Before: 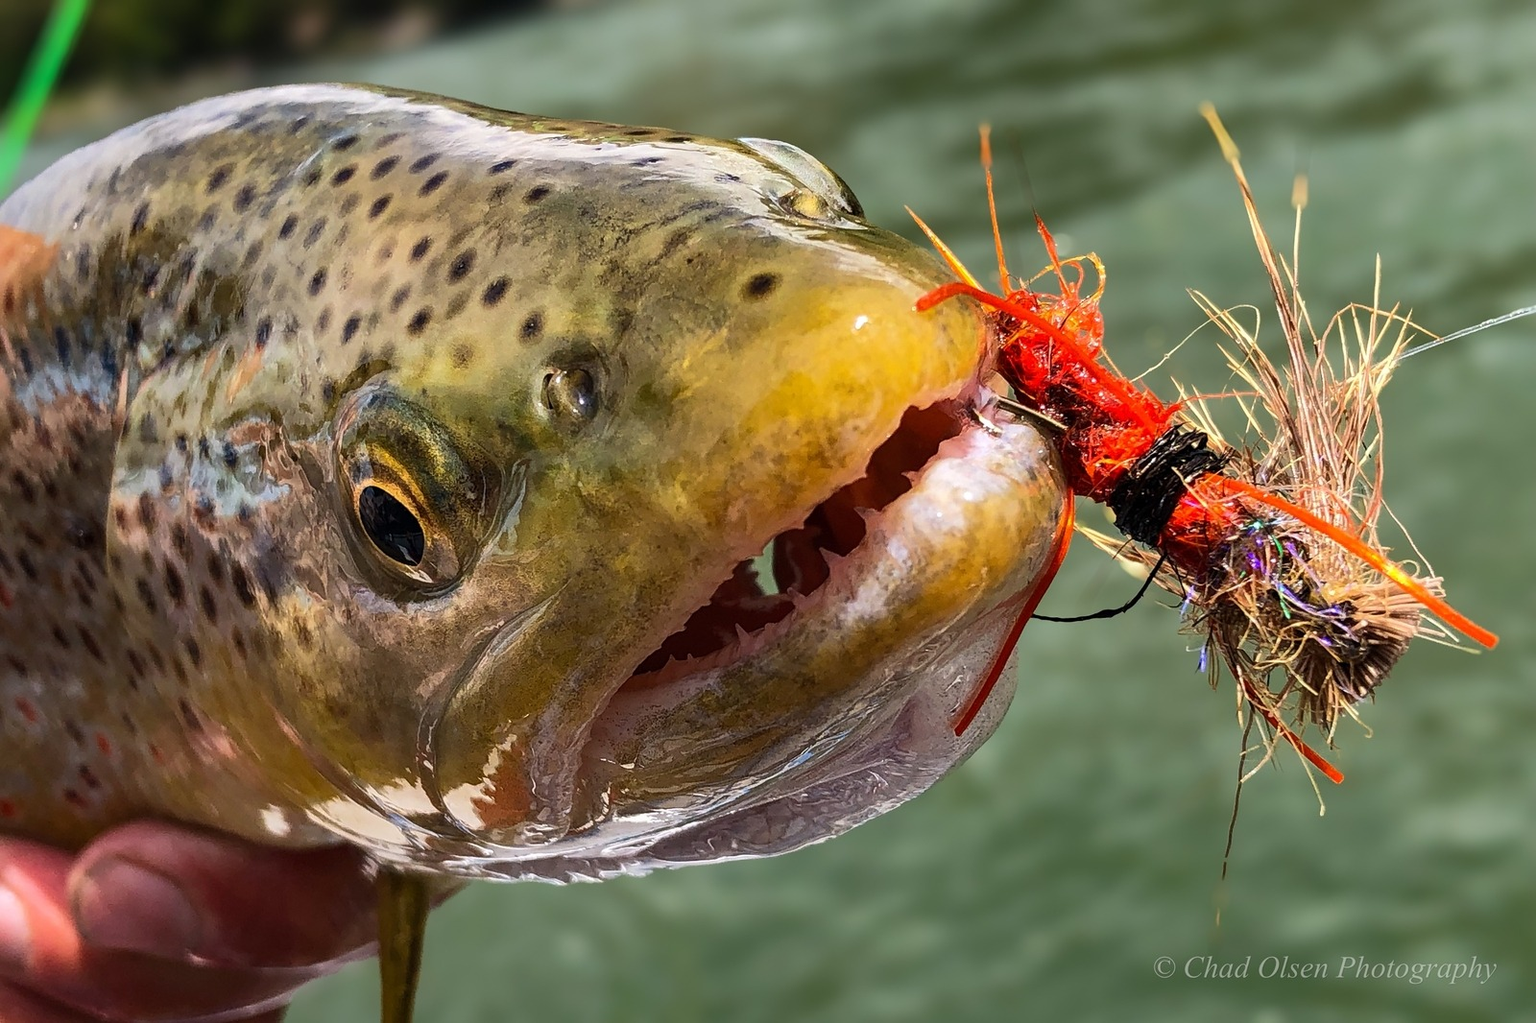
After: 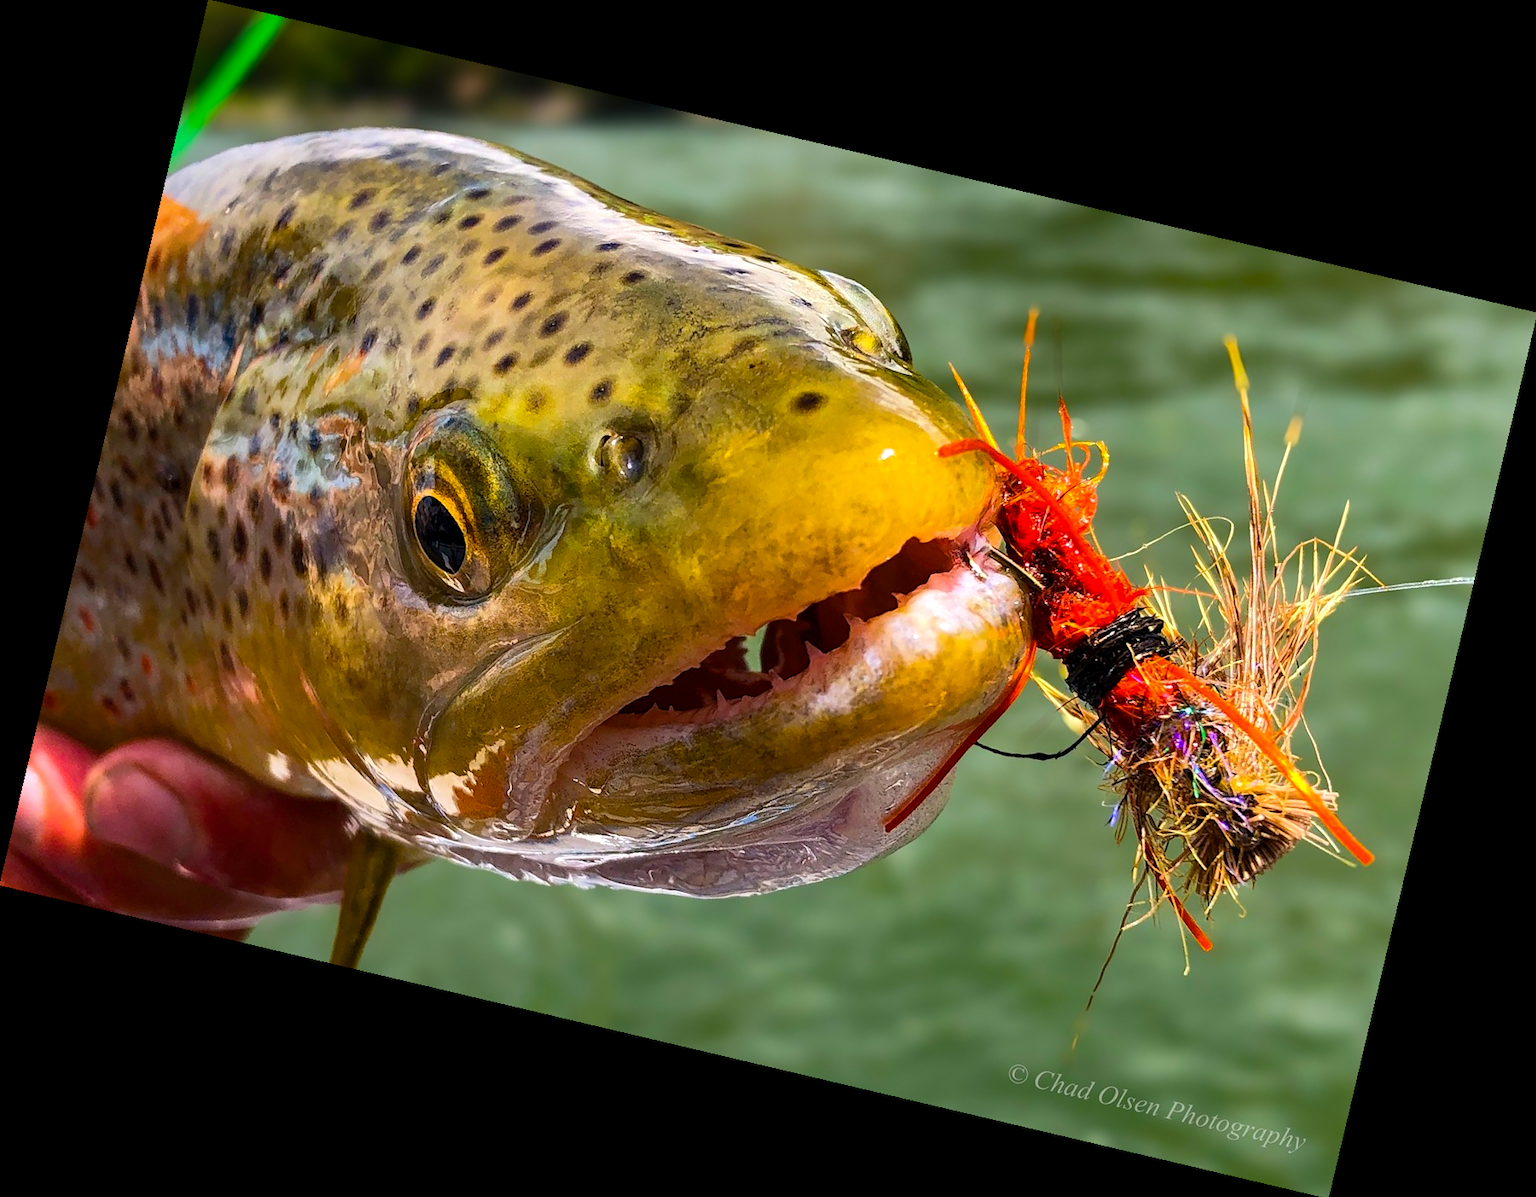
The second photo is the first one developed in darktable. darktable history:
rotate and perspective: rotation 13.27°, automatic cropping off
exposure: black level correction 0.001, exposure 0.191 EV, compensate highlight preservation false
color balance rgb: linear chroma grading › global chroma 15%, perceptual saturation grading › global saturation 30%
